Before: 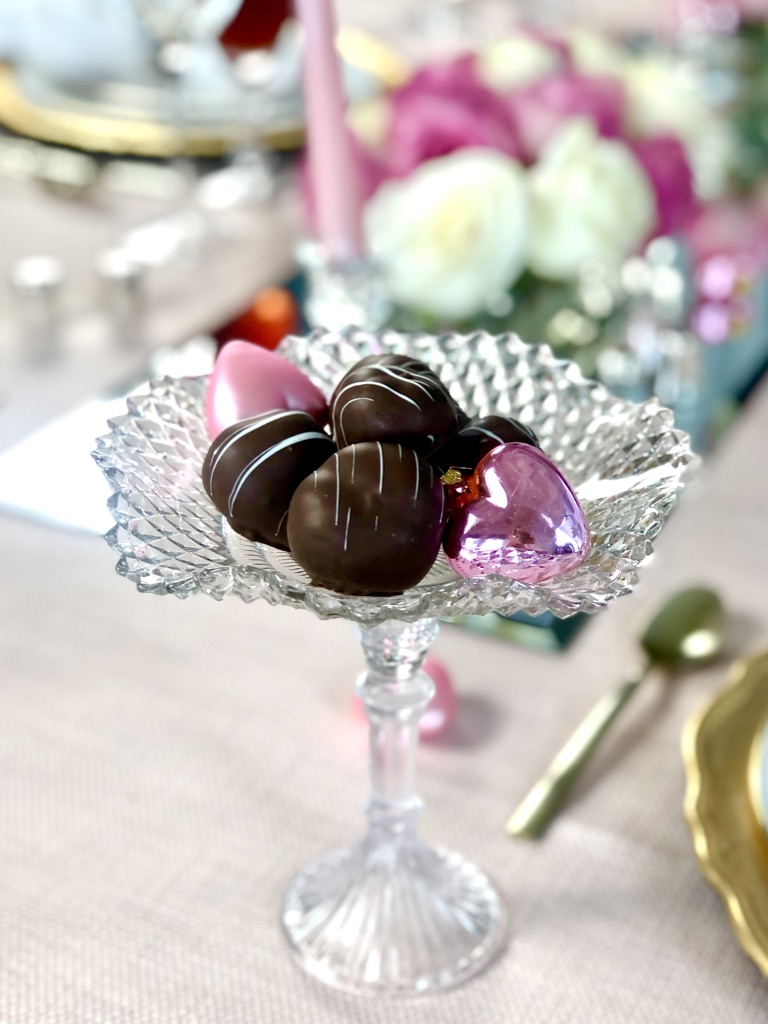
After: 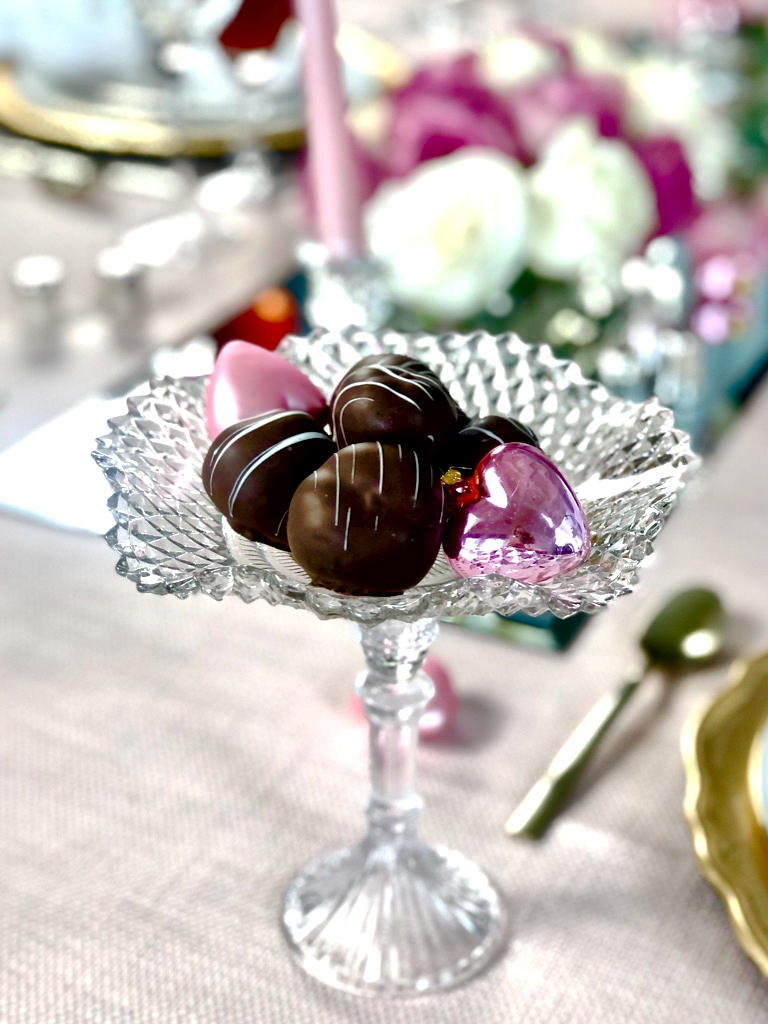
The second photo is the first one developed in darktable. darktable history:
local contrast: mode bilateral grid, contrast 43, coarseness 69, detail 214%, midtone range 0.2
tone curve: curves: ch0 [(0, 0) (0.003, 0.006) (0.011, 0.014) (0.025, 0.024) (0.044, 0.035) (0.069, 0.046) (0.1, 0.074) (0.136, 0.115) (0.177, 0.161) (0.224, 0.226) (0.277, 0.293) (0.335, 0.364) (0.399, 0.441) (0.468, 0.52) (0.543, 0.58) (0.623, 0.657) (0.709, 0.72) (0.801, 0.794) (0.898, 0.883) (1, 1)], preserve colors none
